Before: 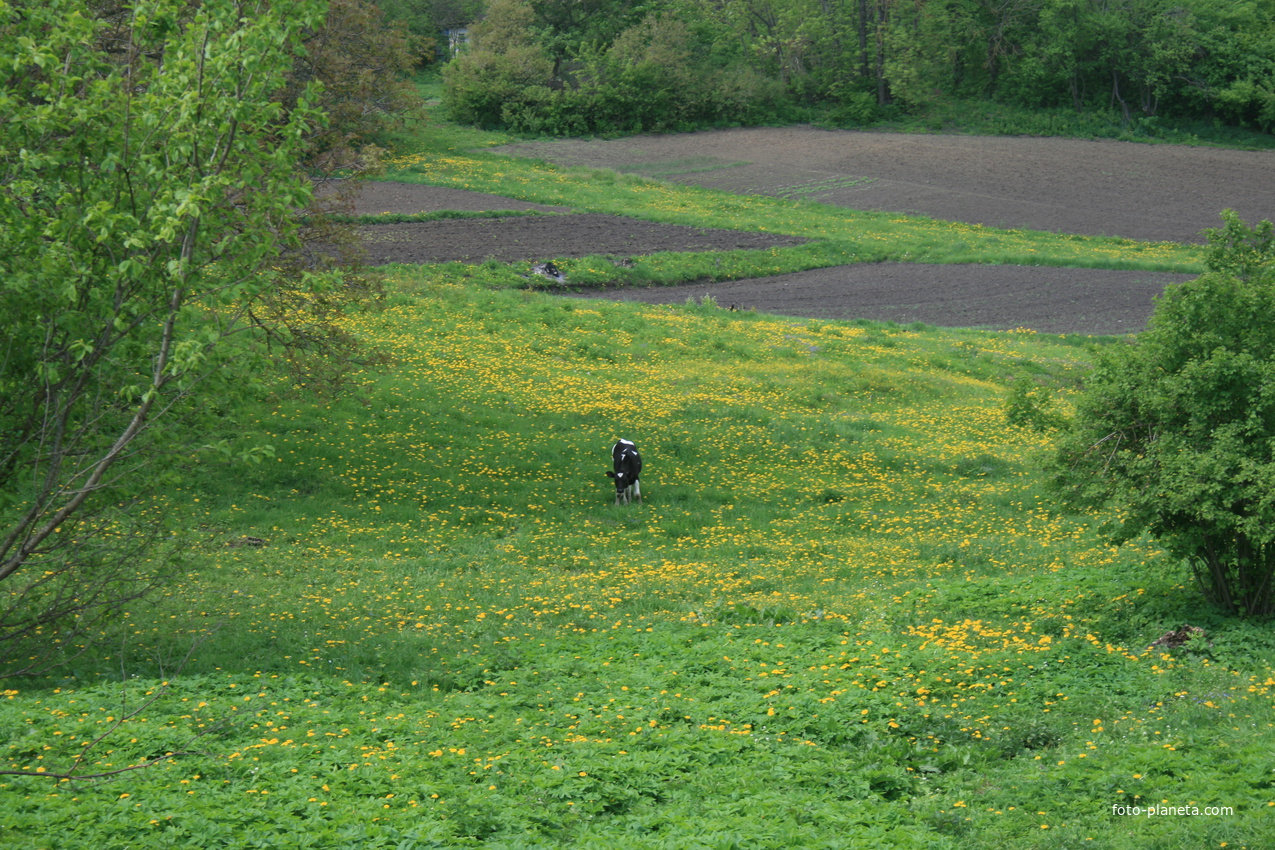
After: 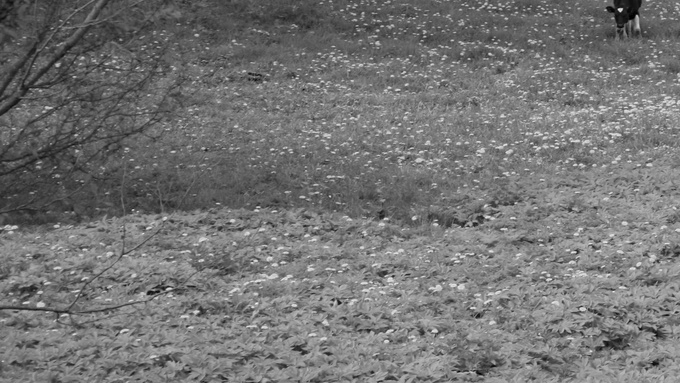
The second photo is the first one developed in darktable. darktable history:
crop and rotate: top 54.778%, right 46.61%, bottom 0.159%
monochrome: on, module defaults
haze removal: compatibility mode true, adaptive false
